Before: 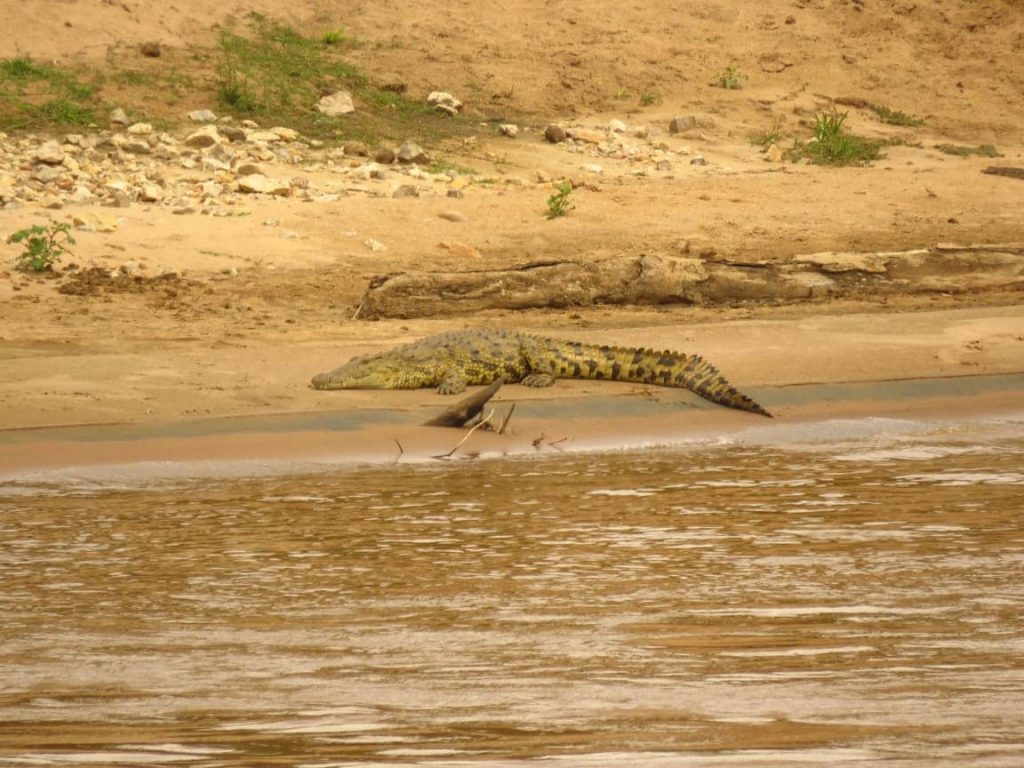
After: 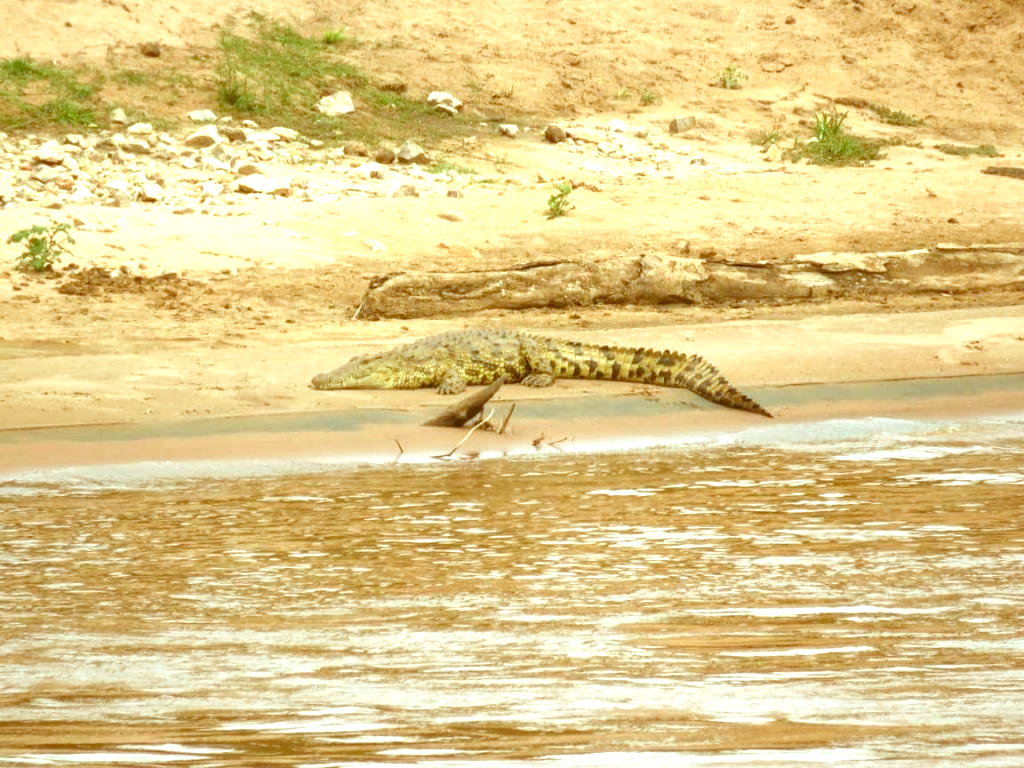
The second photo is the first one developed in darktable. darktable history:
exposure: exposure 1 EV, compensate highlight preservation false
color correction: highlights a* -14.62, highlights b* -16.22, shadows a* 10.12, shadows b* 29.4
